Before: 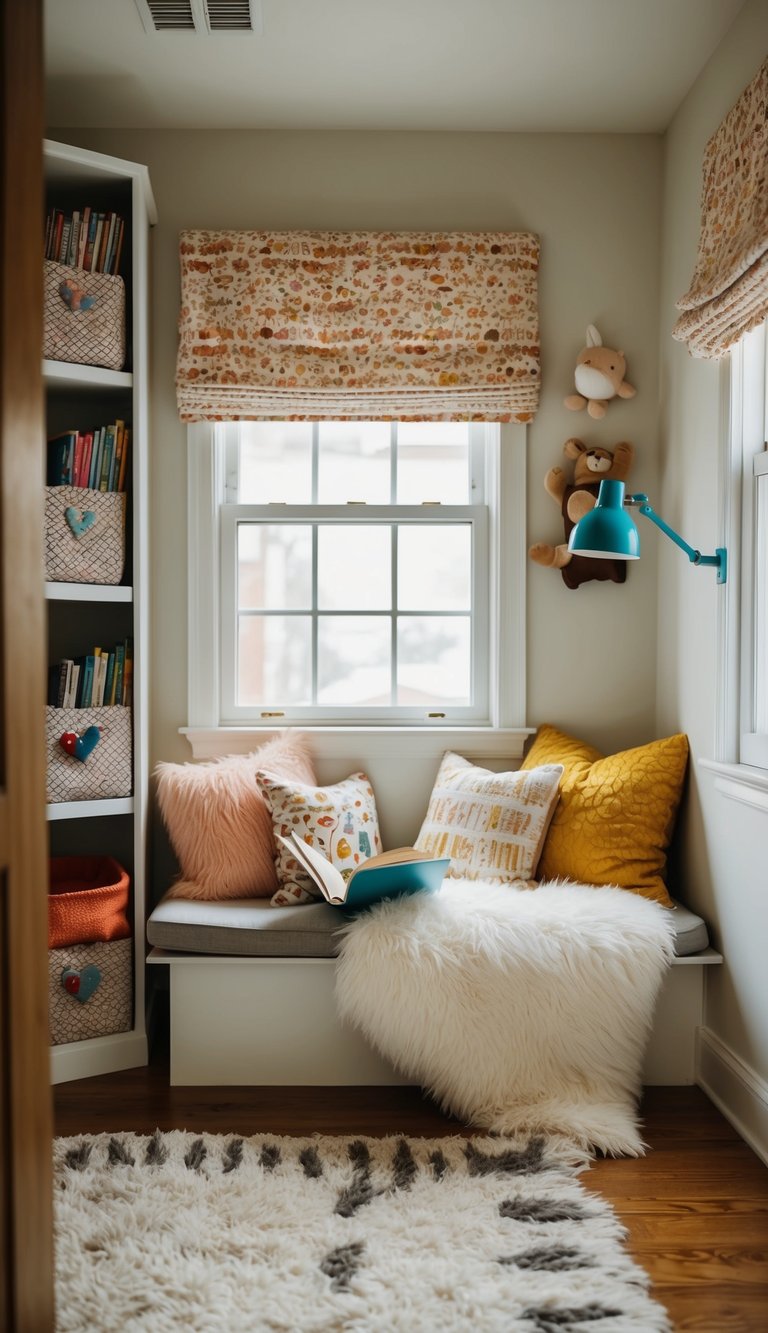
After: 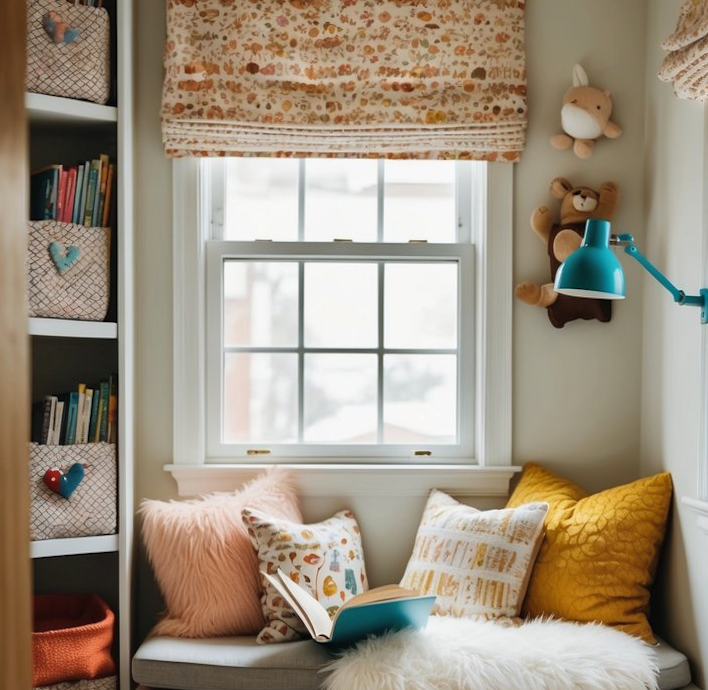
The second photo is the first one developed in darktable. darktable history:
rotate and perspective: rotation 0.174°, lens shift (vertical) 0.013, lens shift (horizontal) 0.019, shear 0.001, automatic cropping original format, crop left 0.007, crop right 0.991, crop top 0.016, crop bottom 0.997
contrast brightness saturation: contrast 0.05, brightness 0.06, saturation 0.01
tone equalizer: on, module defaults
crop: left 1.744%, top 19.225%, right 5.069%, bottom 28.357%
shadows and highlights: shadows 12, white point adjustment 1.2, soften with gaussian
